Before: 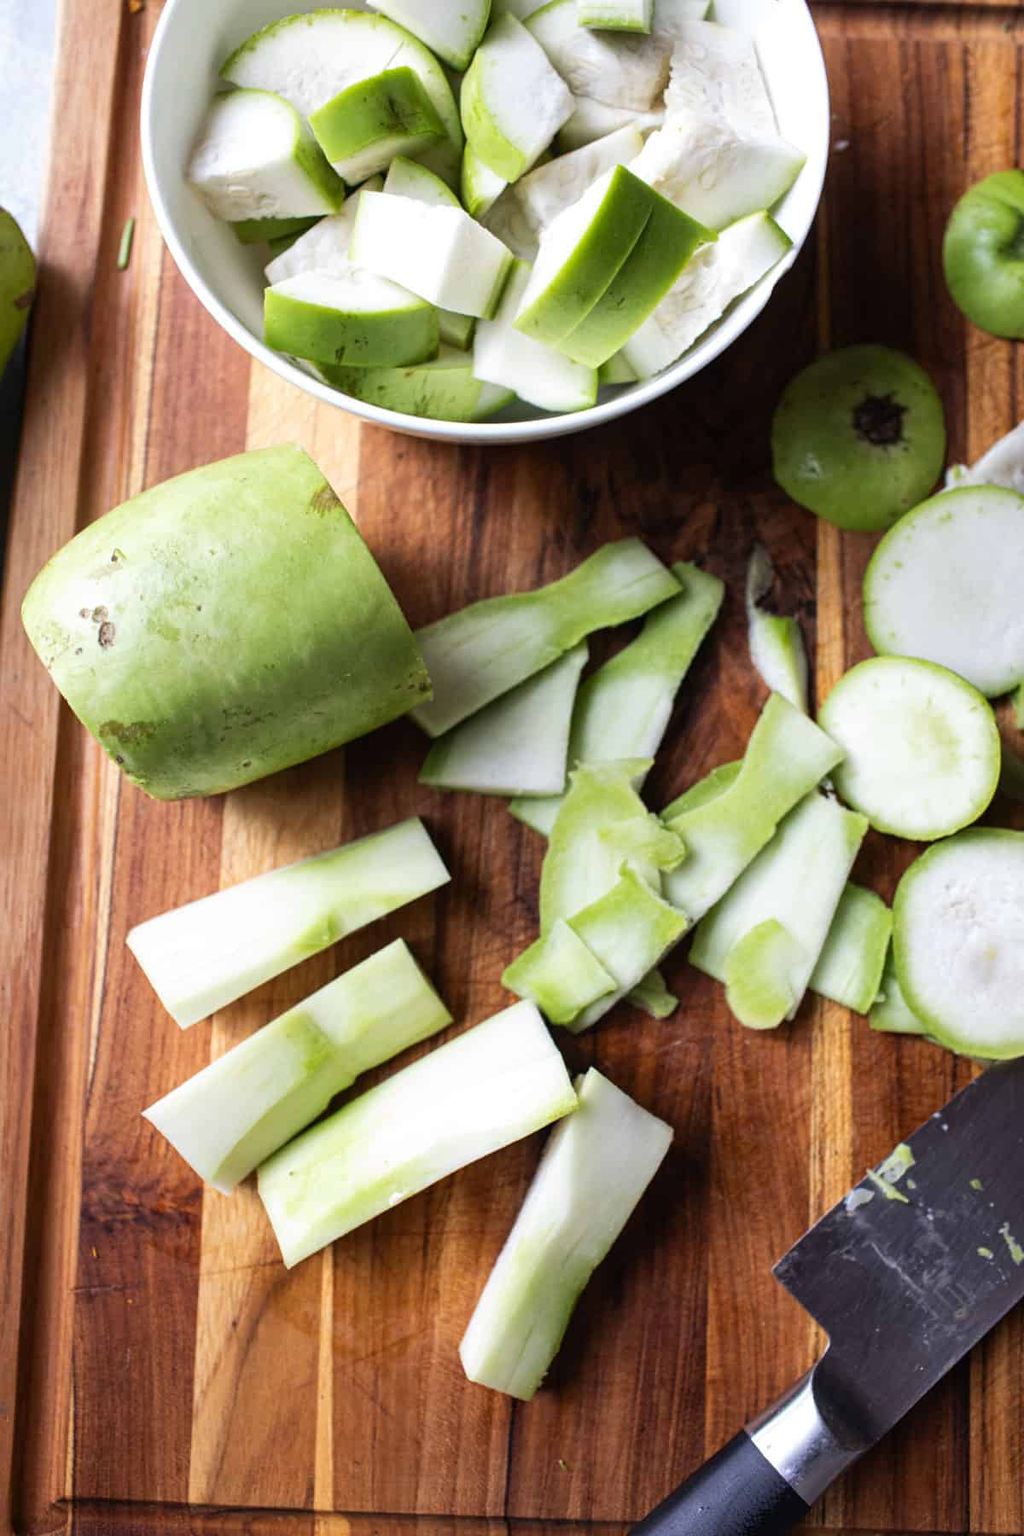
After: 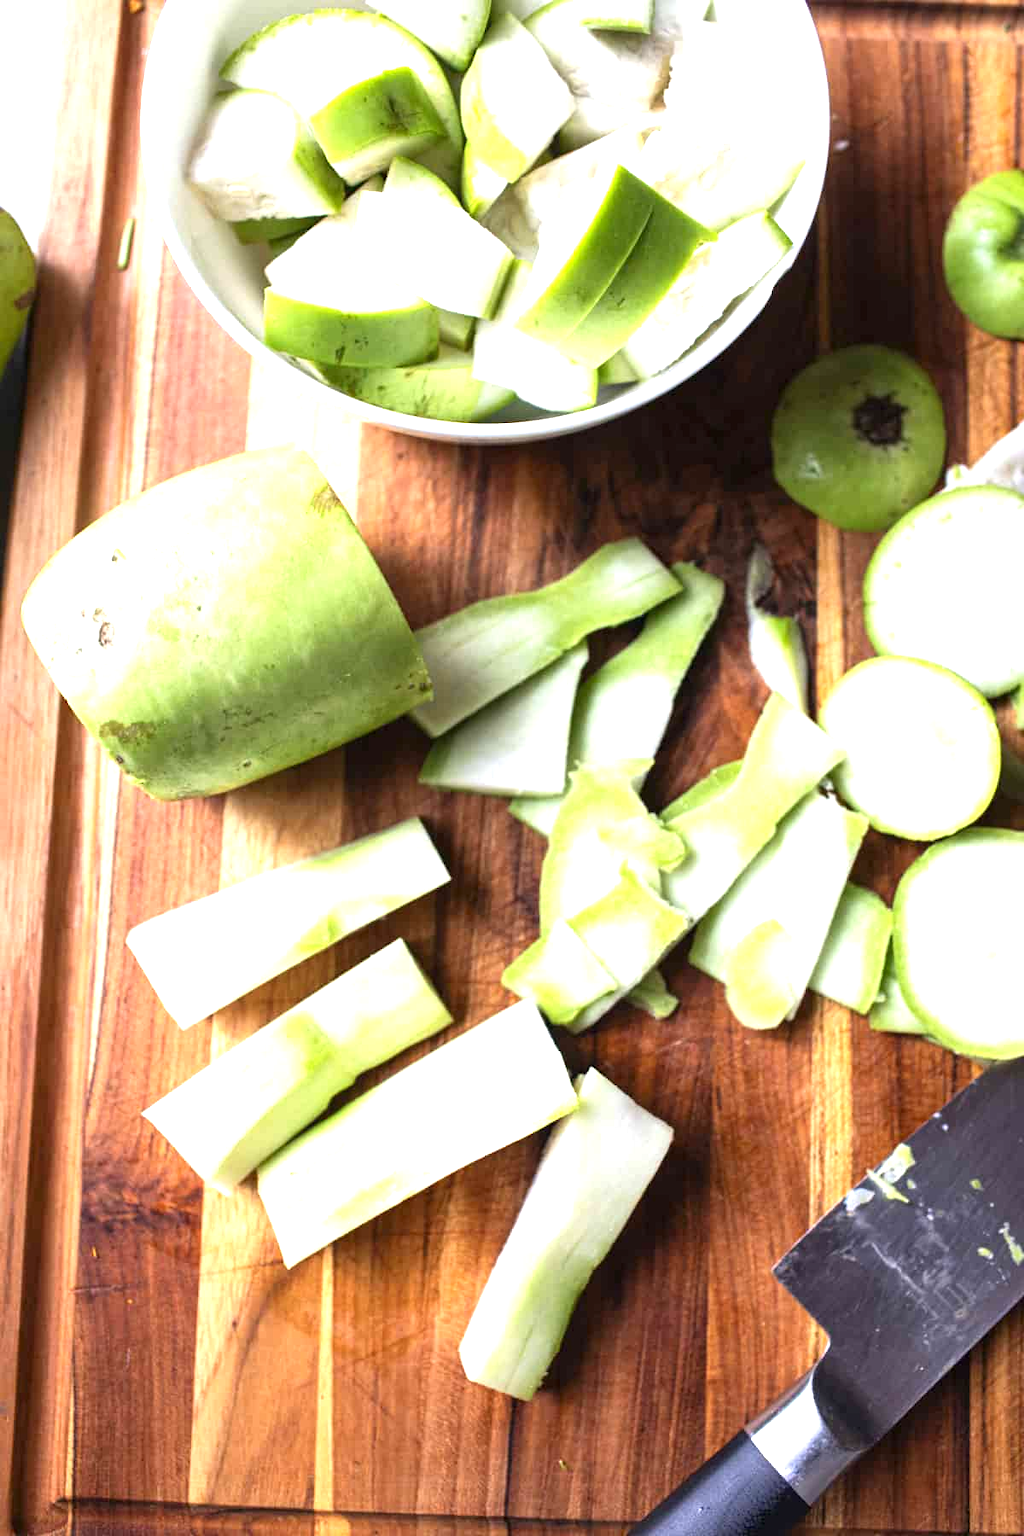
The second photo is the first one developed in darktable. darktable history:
exposure: exposure 1.074 EV, compensate highlight preservation false
